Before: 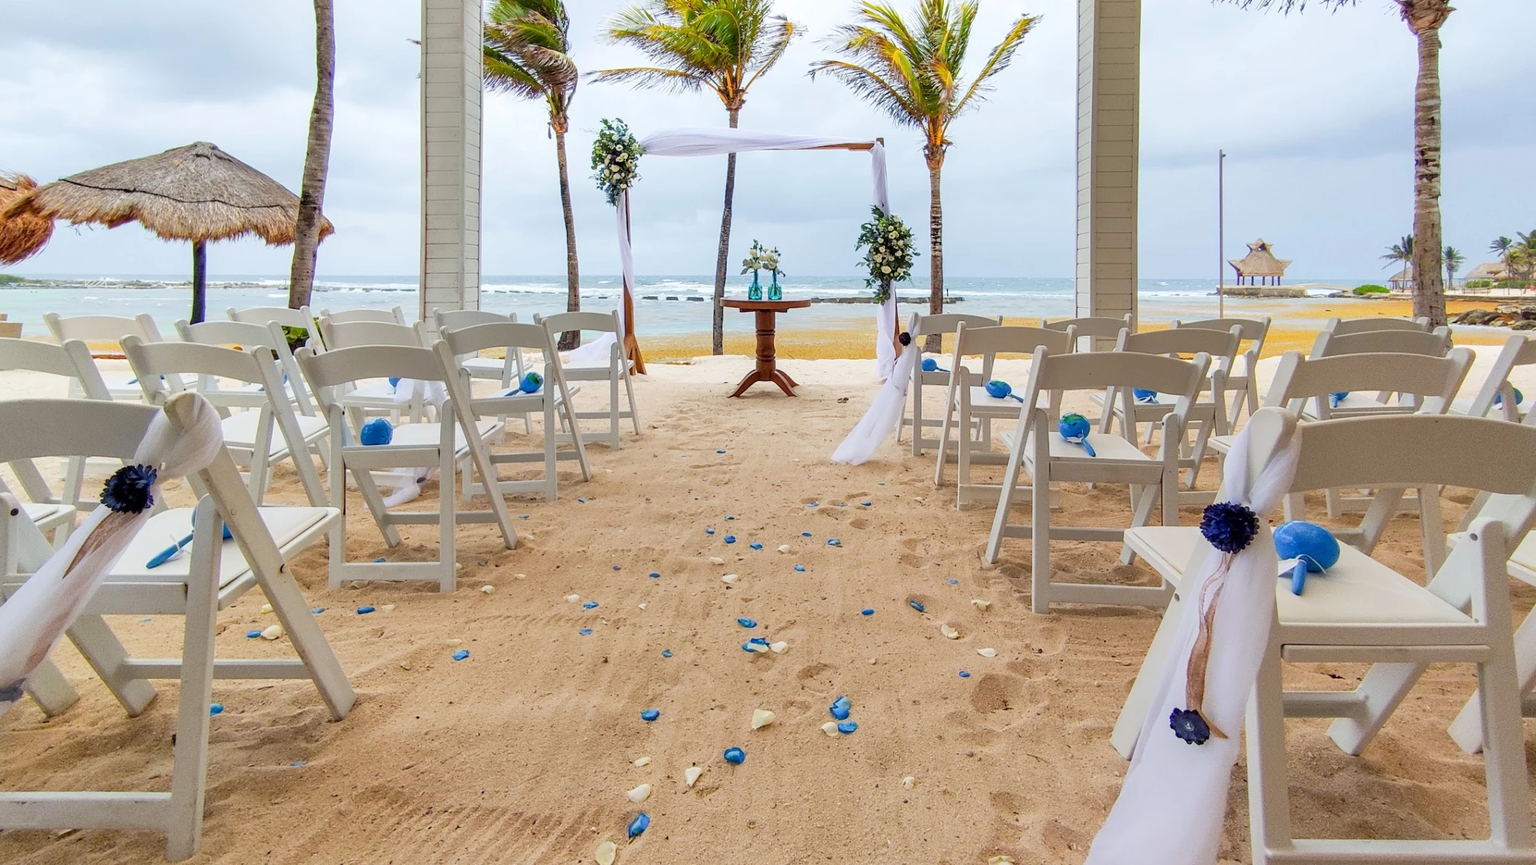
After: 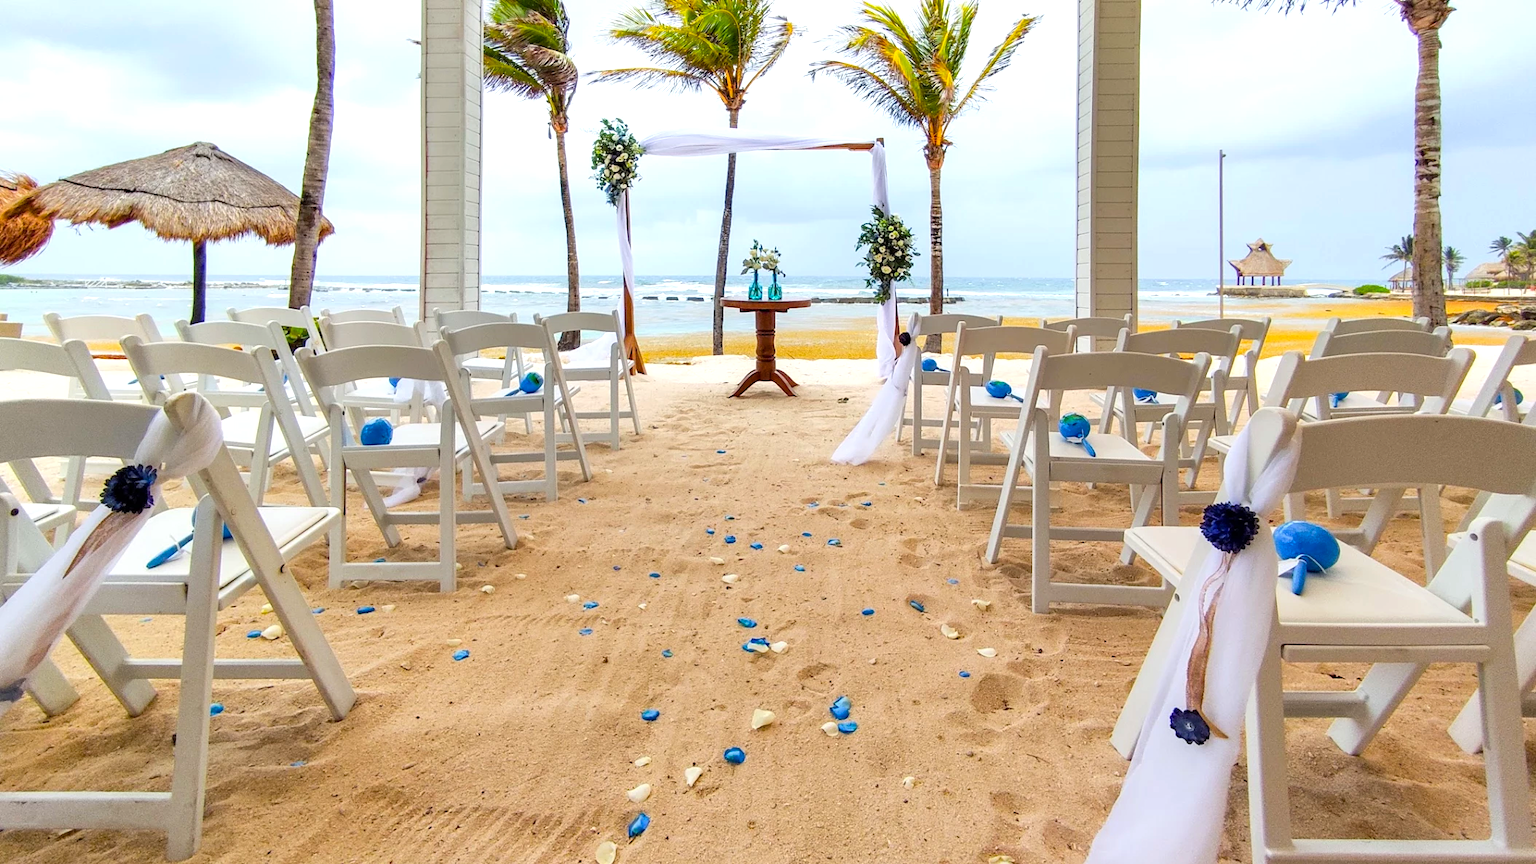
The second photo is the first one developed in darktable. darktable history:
color balance rgb: perceptual saturation grading › global saturation 19.292%, perceptual brilliance grading › highlights 9.856%, perceptual brilliance grading › mid-tones 5.676%
